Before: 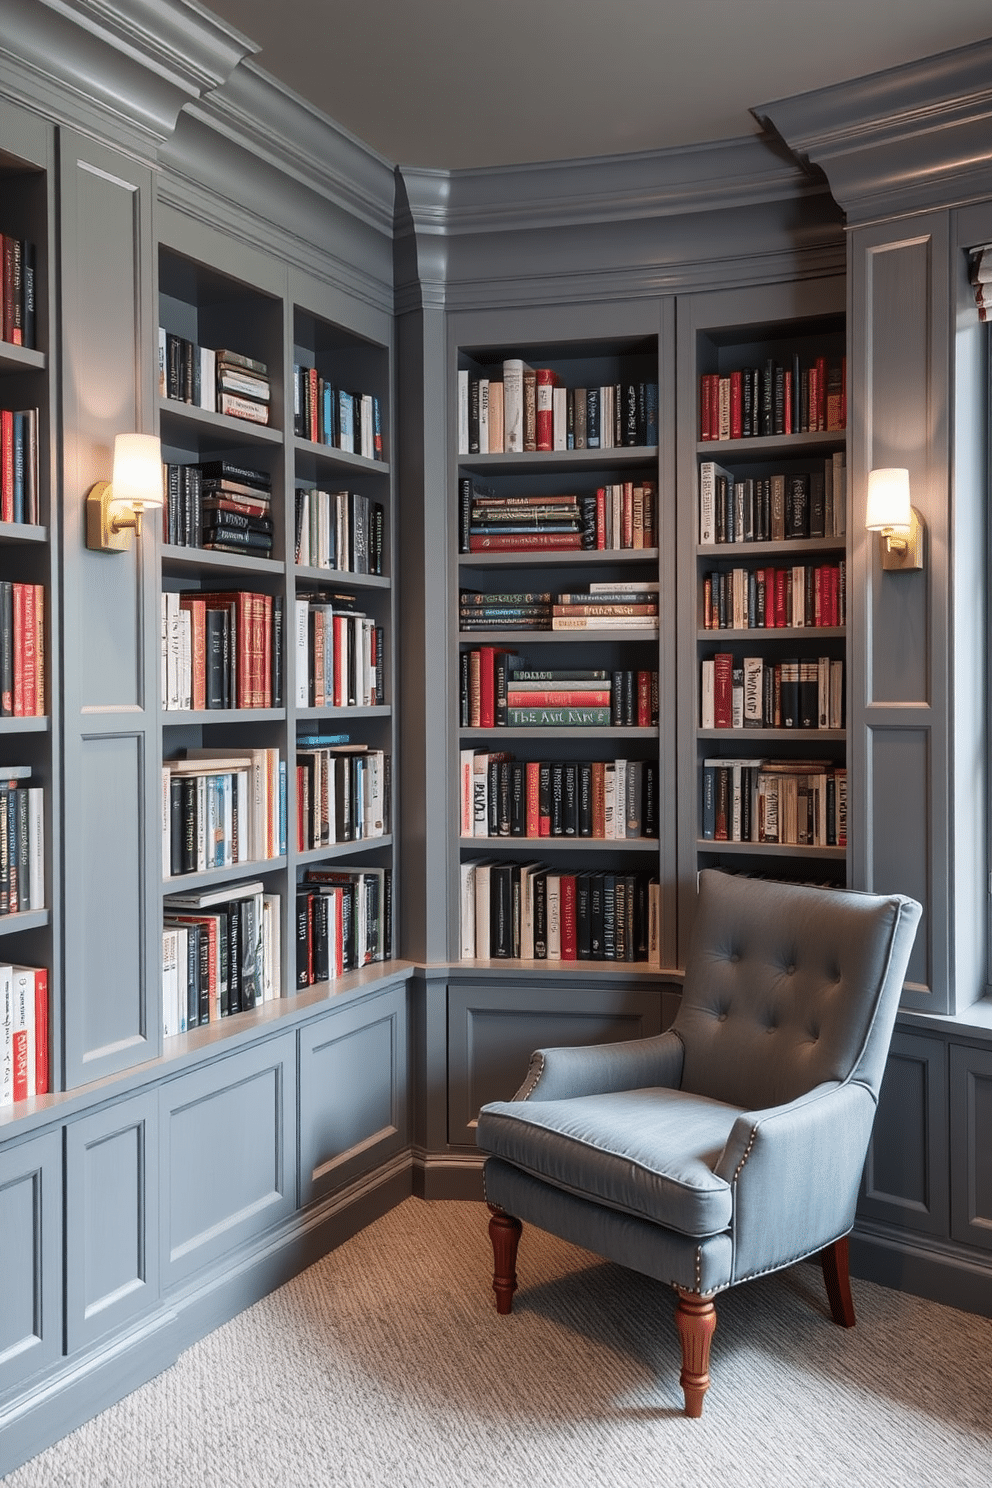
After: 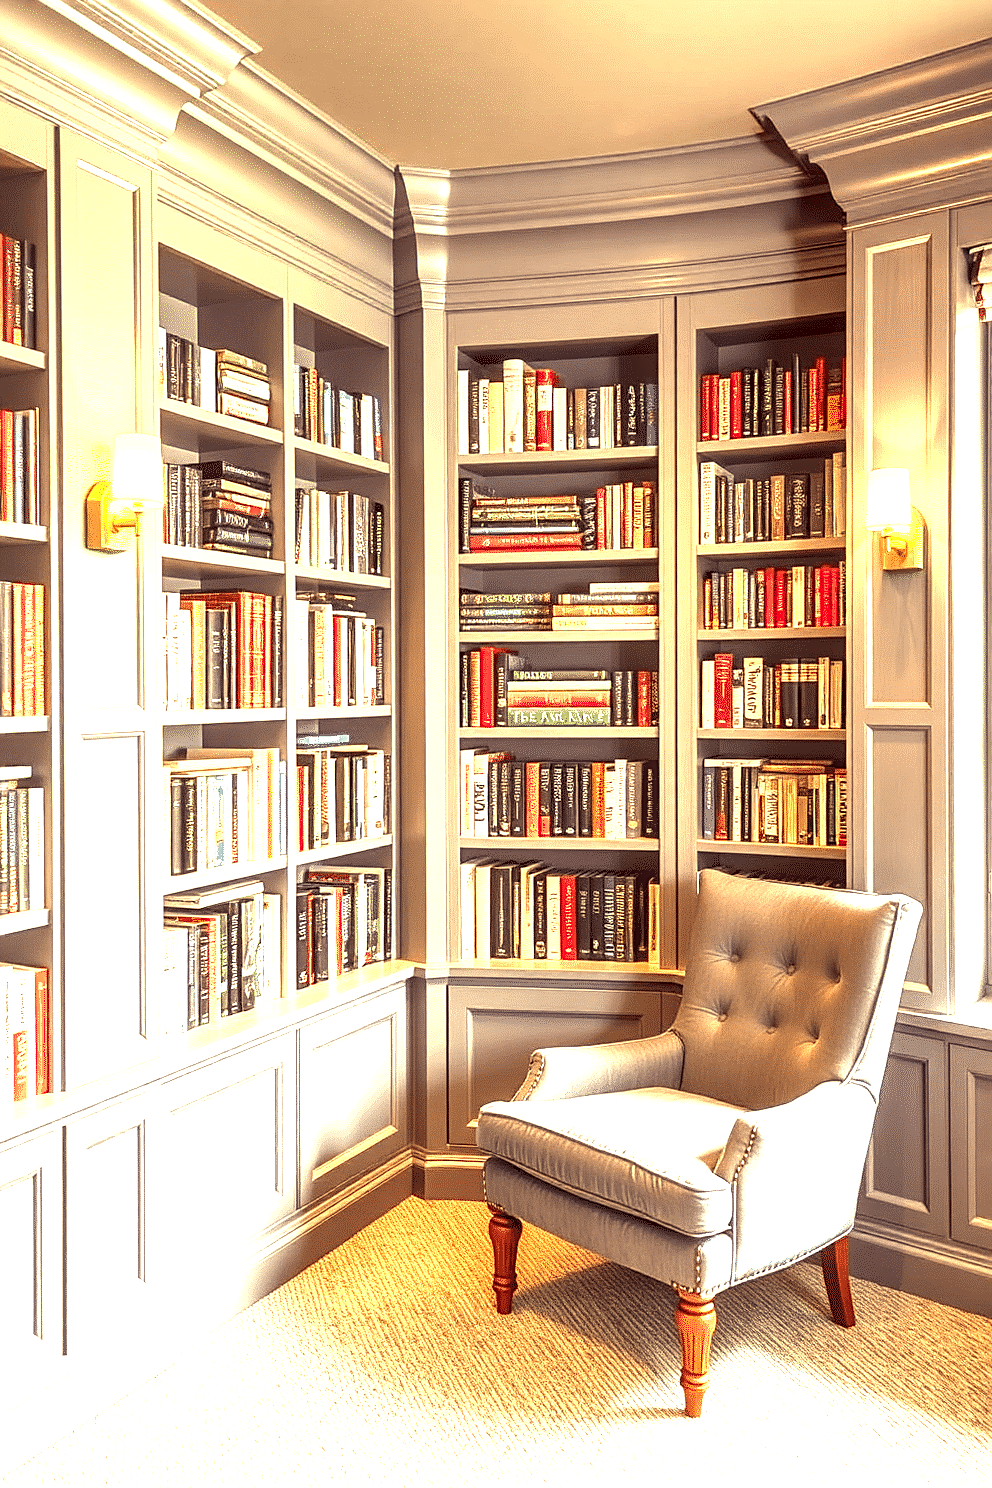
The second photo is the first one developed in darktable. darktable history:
sharpen: on, module defaults
local contrast: detail 150%
exposure: exposure 2.279 EV, compensate exposure bias true, compensate highlight preservation false
color correction: highlights a* 9.94, highlights b* 38.53, shadows a* 14.42, shadows b* 3.08
